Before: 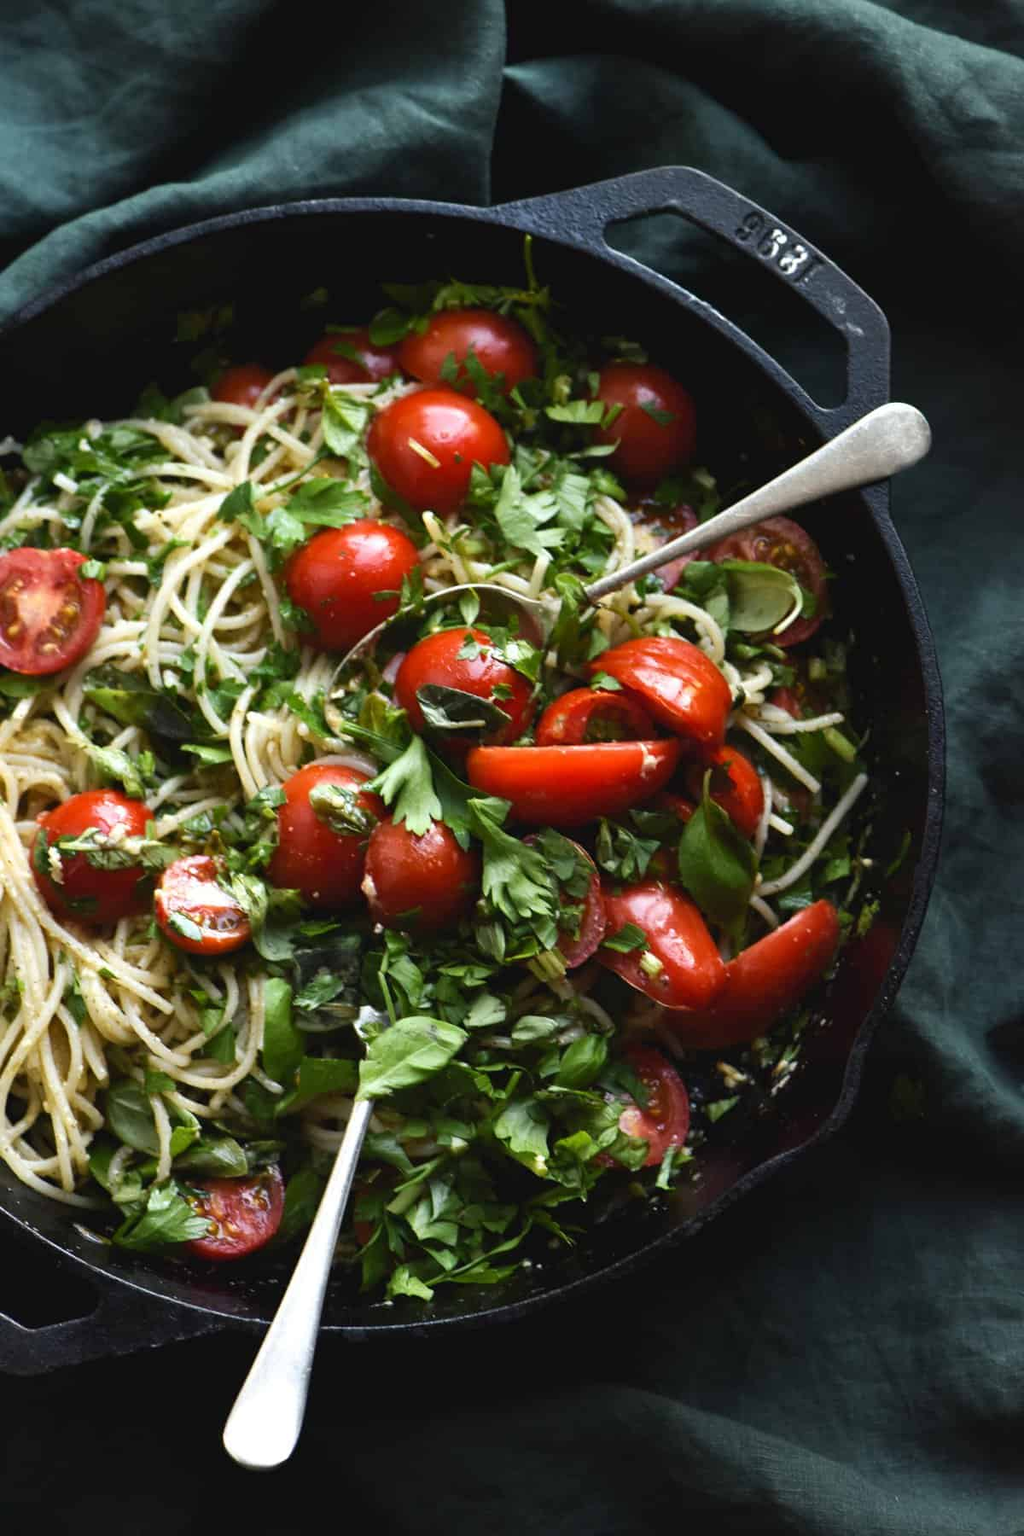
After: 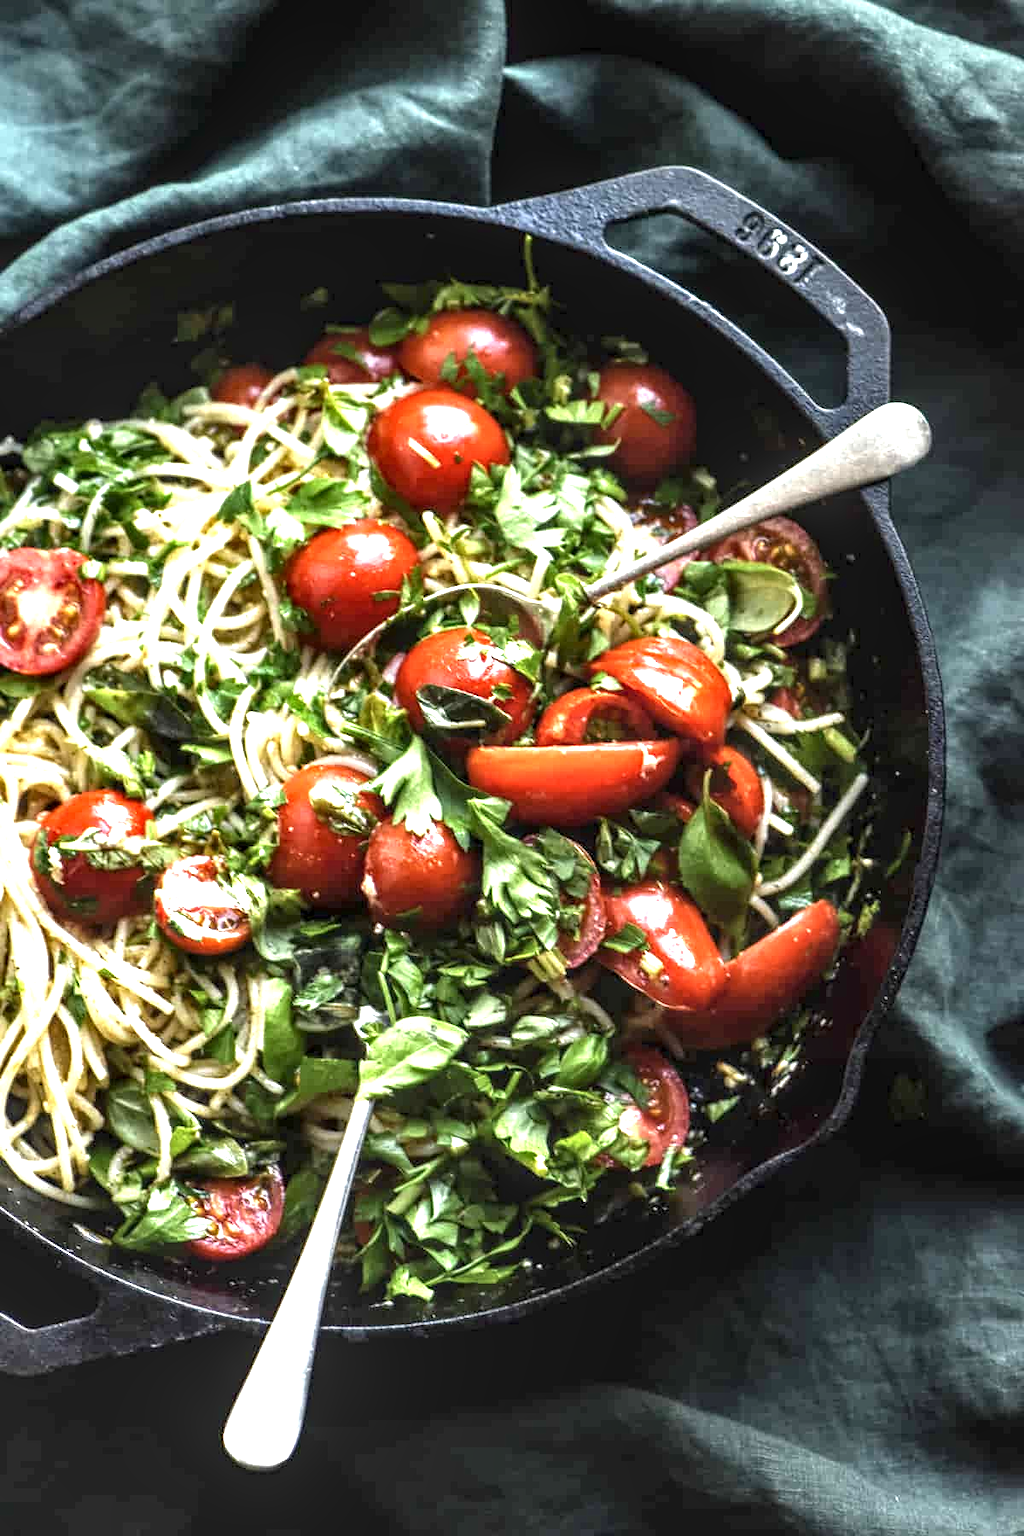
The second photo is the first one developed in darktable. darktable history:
local contrast: highlights 14%, shadows 39%, detail 184%, midtone range 0.466
contrast brightness saturation: saturation -0.063
exposure: black level correction 0, exposure 1.2 EV, compensate highlight preservation false
